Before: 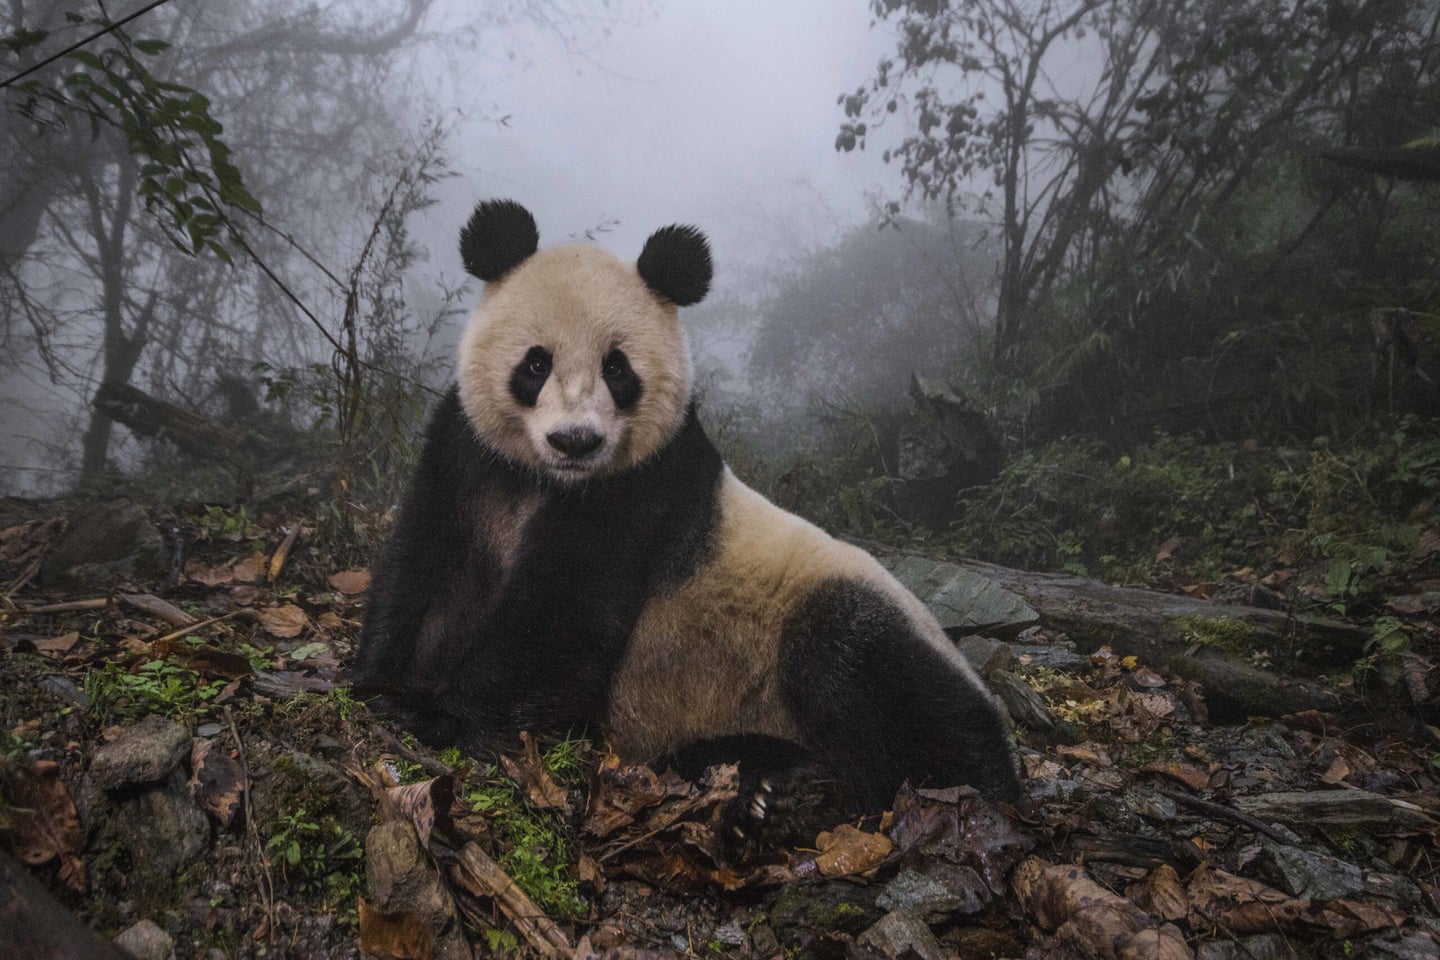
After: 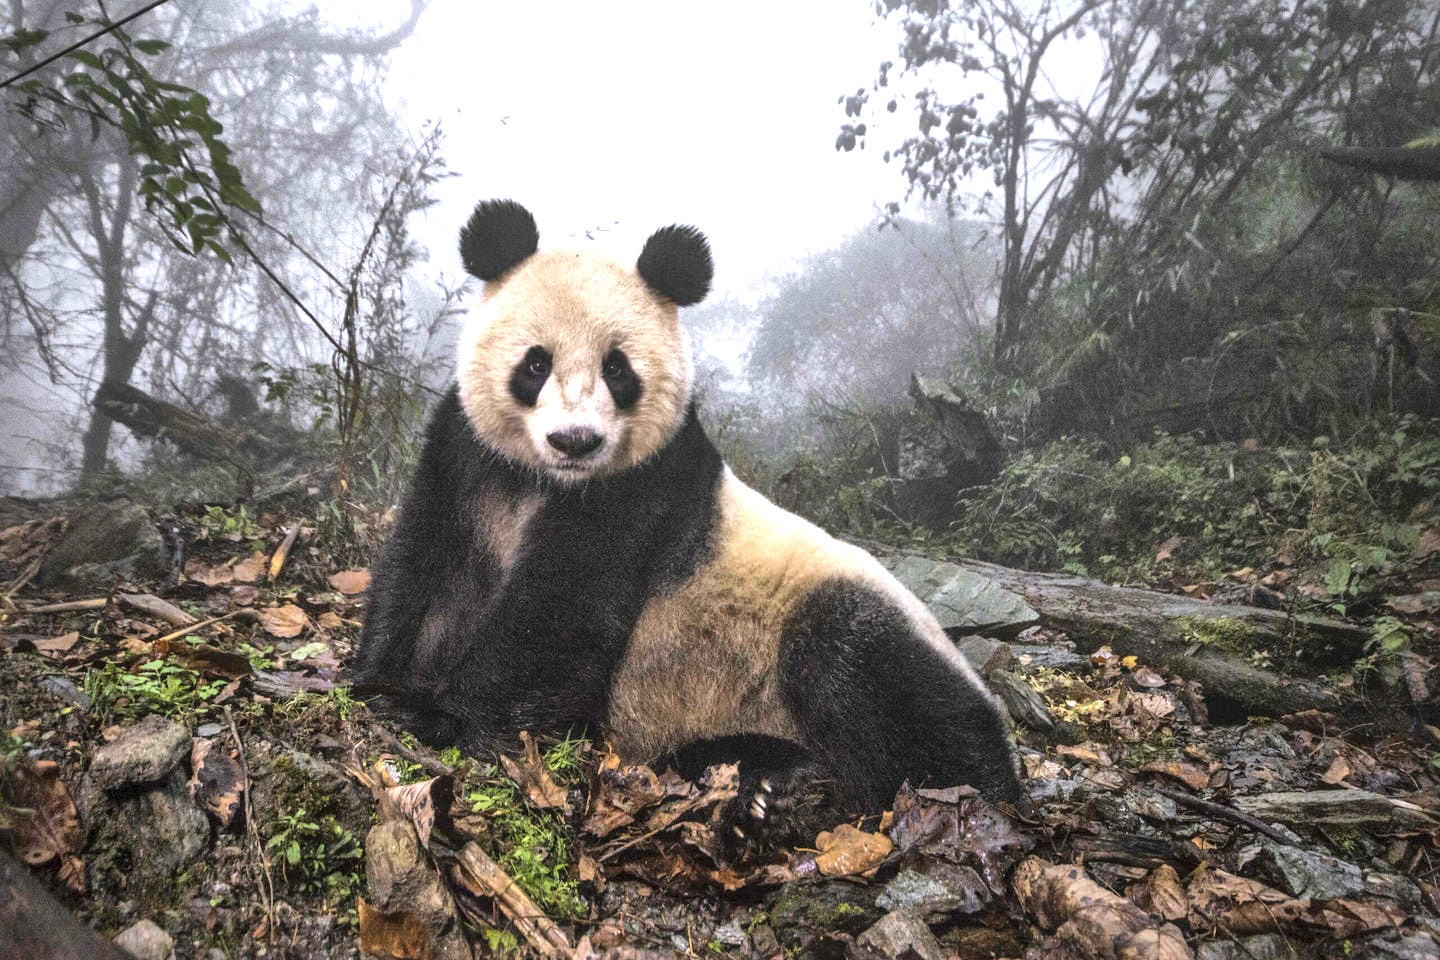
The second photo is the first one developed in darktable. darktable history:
exposure: black level correction 0, exposure 1.55 EV, compensate exposure bias true, compensate highlight preservation false
color zones: curves: ch0 [(0, 0.5) (0.143, 0.5) (0.286, 0.5) (0.429, 0.495) (0.571, 0.437) (0.714, 0.44) (0.857, 0.496) (1, 0.5)]
local contrast: mode bilateral grid, contrast 20, coarseness 50, detail 161%, midtone range 0.2
